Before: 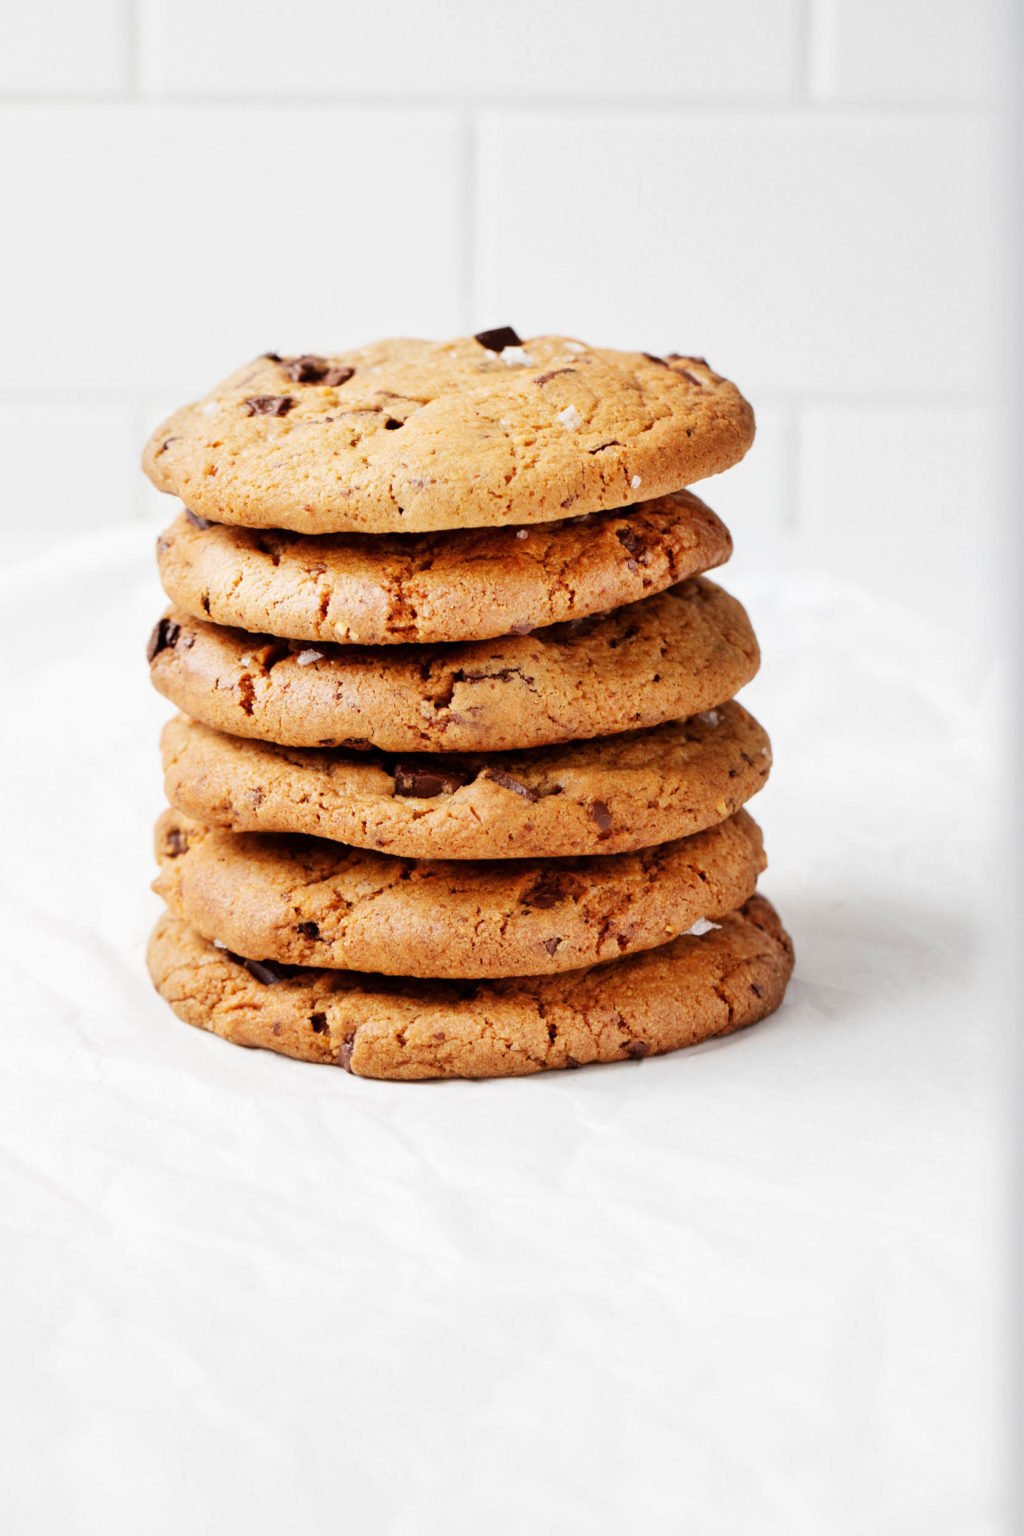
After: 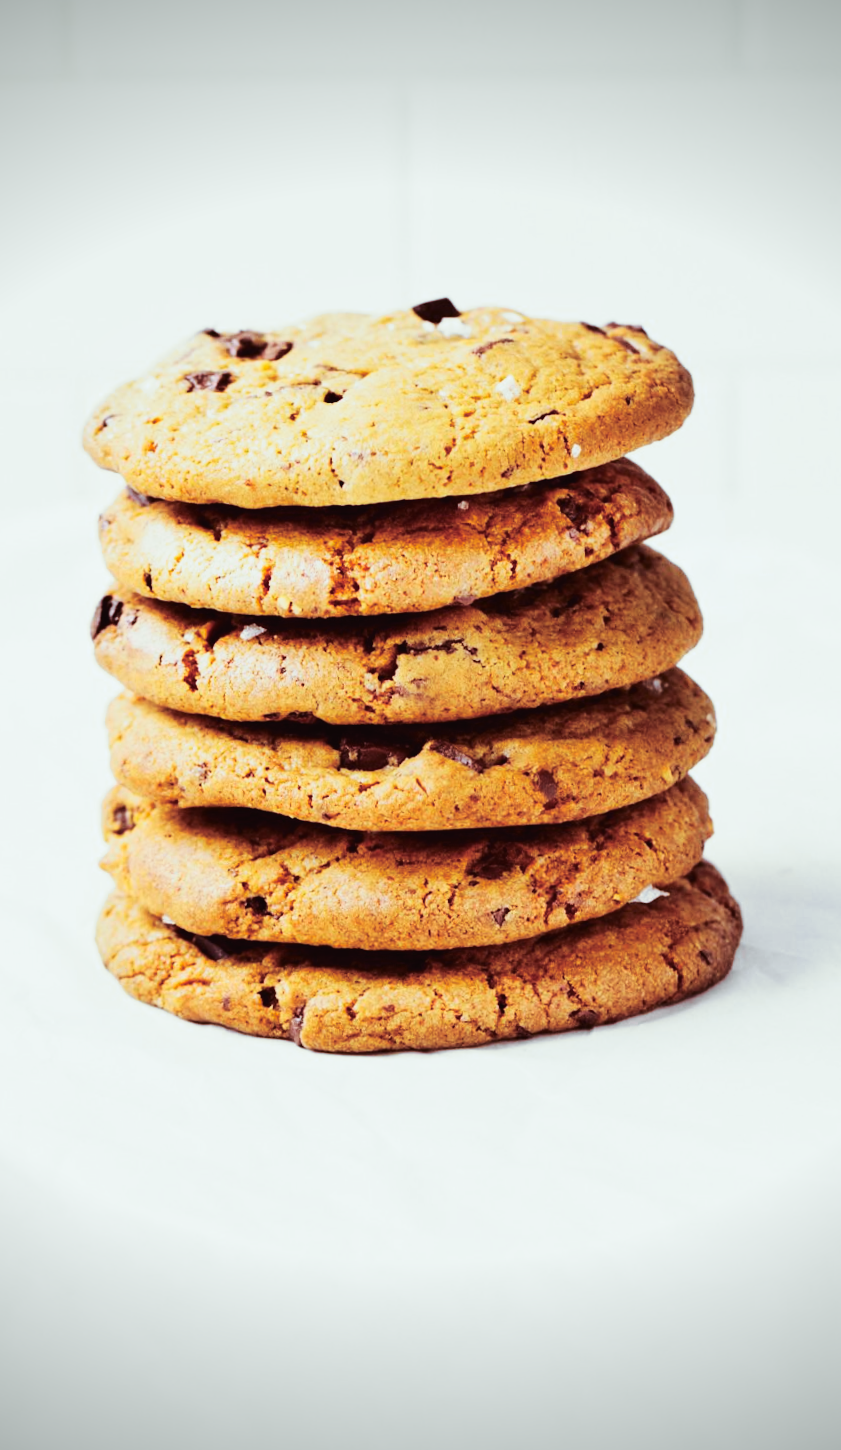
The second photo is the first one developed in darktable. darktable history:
split-toning: on, module defaults
crop and rotate: angle 1°, left 4.281%, top 0.642%, right 11.383%, bottom 2.486%
white balance: red 0.924, blue 1.095
tone curve: curves: ch0 [(0, 0.026) (0.058, 0.049) (0.246, 0.214) (0.437, 0.498) (0.55, 0.644) (0.657, 0.767) (0.822, 0.9) (1, 0.961)]; ch1 [(0, 0) (0.346, 0.307) (0.408, 0.369) (0.453, 0.457) (0.476, 0.489) (0.502, 0.493) (0.521, 0.515) (0.537, 0.531) (0.612, 0.641) (0.676, 0.728) (1, 1)]; ch2 [(0, 0) (0.346, 0.34) (0.434, 0.46) (0.485, 0.494) (0.5, 0.494) (0.511, 0.504) (0.537, 0.551) (0.579, 0.599) (0.625, 0.686) (1, 1)], color space Lab, independent channels, preserve colors none
tone equalizer: -7 EV 0.18 EV, -6 EV 0.12 EV, -5 EV 0.08 EV, -4 EV 0.04 EV, -2 EV -0.02 EV, -1 EV -0.04 EV, +0 EV -0.06 EV, luminance estimator HSV value / RGB max
vignetting: fall-off start 88.53%, fall-off radius 44.2%, saturation 0.376, width/height ratio 1.161
